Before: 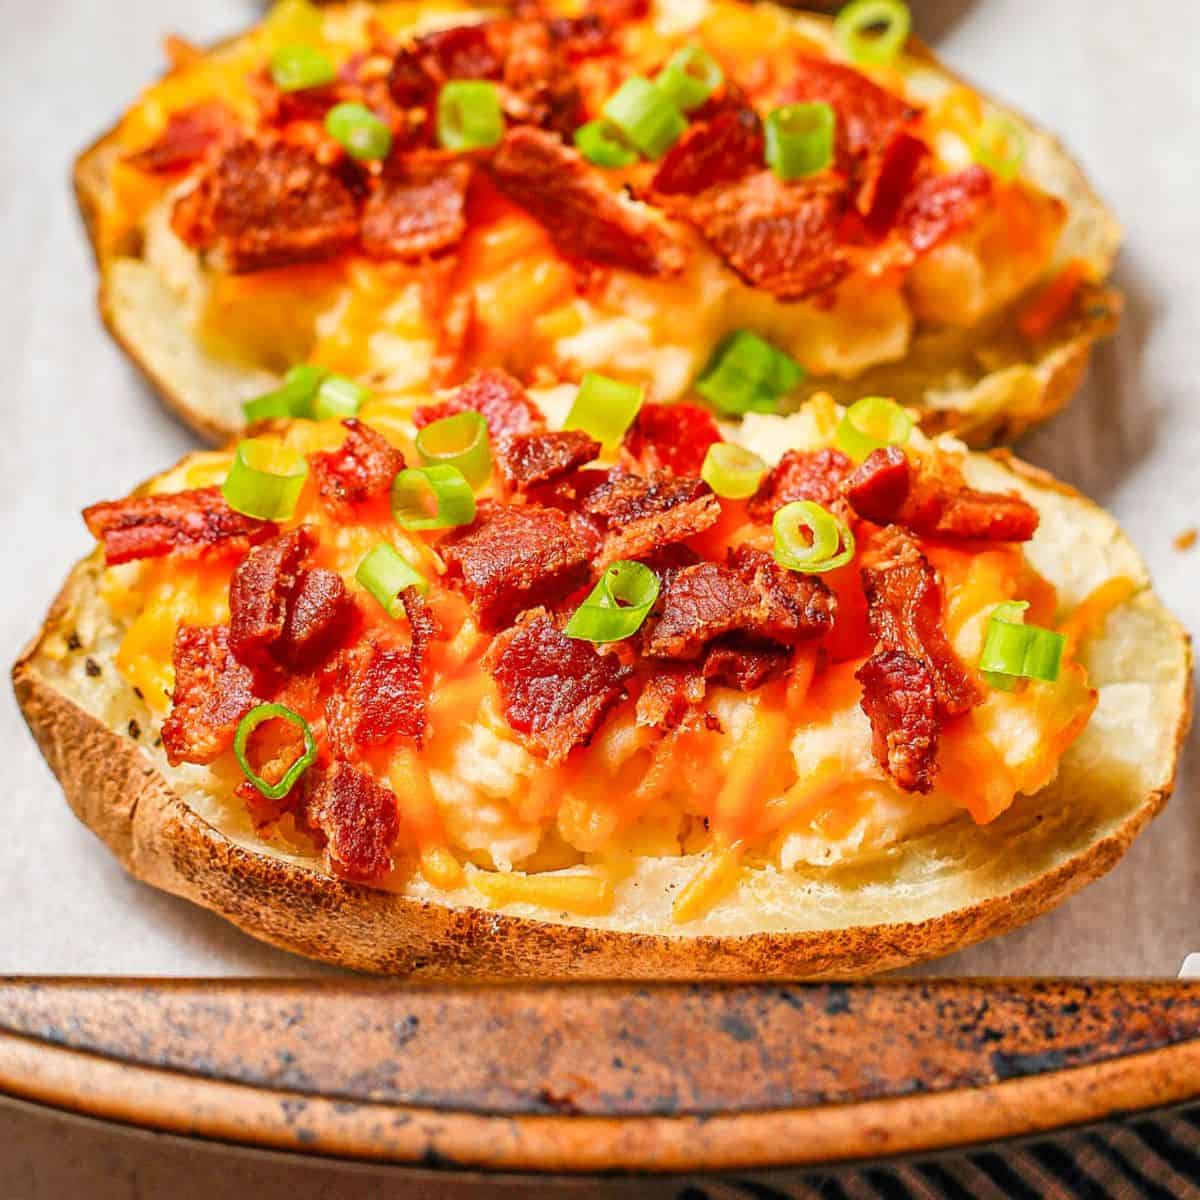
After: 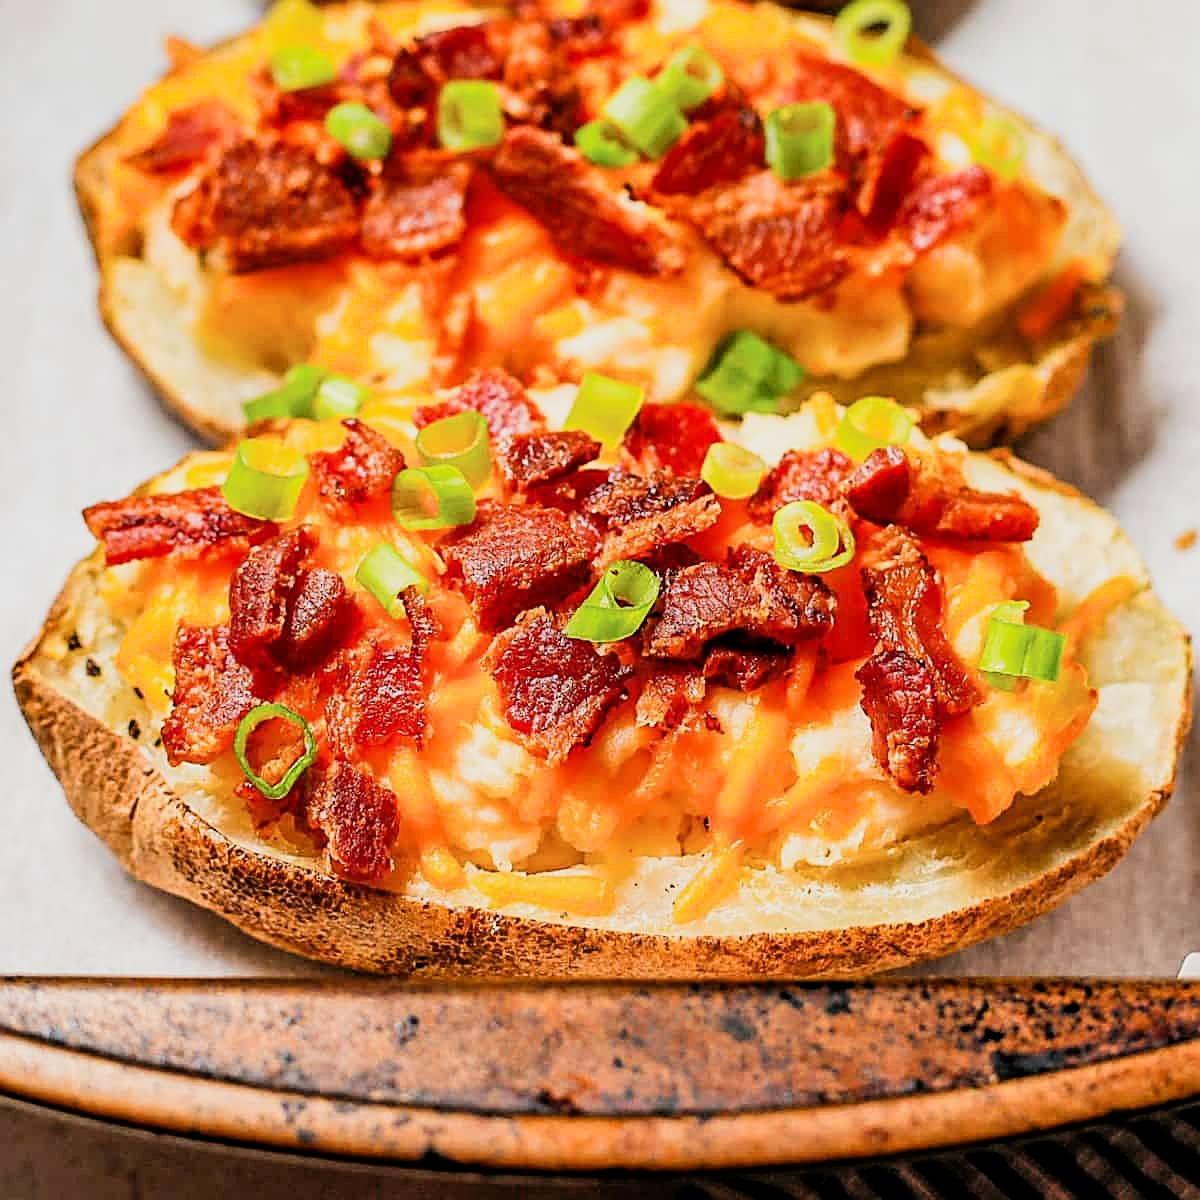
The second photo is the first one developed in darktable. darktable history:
filmic rgb: black relative exposure -5 EV, white relative exposure 3.5 EV, hardness 3.19, contrast 1.4, highlights saturation mix -50%
tone equalizer: on, module defaults
sharpen: on, module defaults
exposure: exposure -0.021 EV, compensate highlight preservation false
